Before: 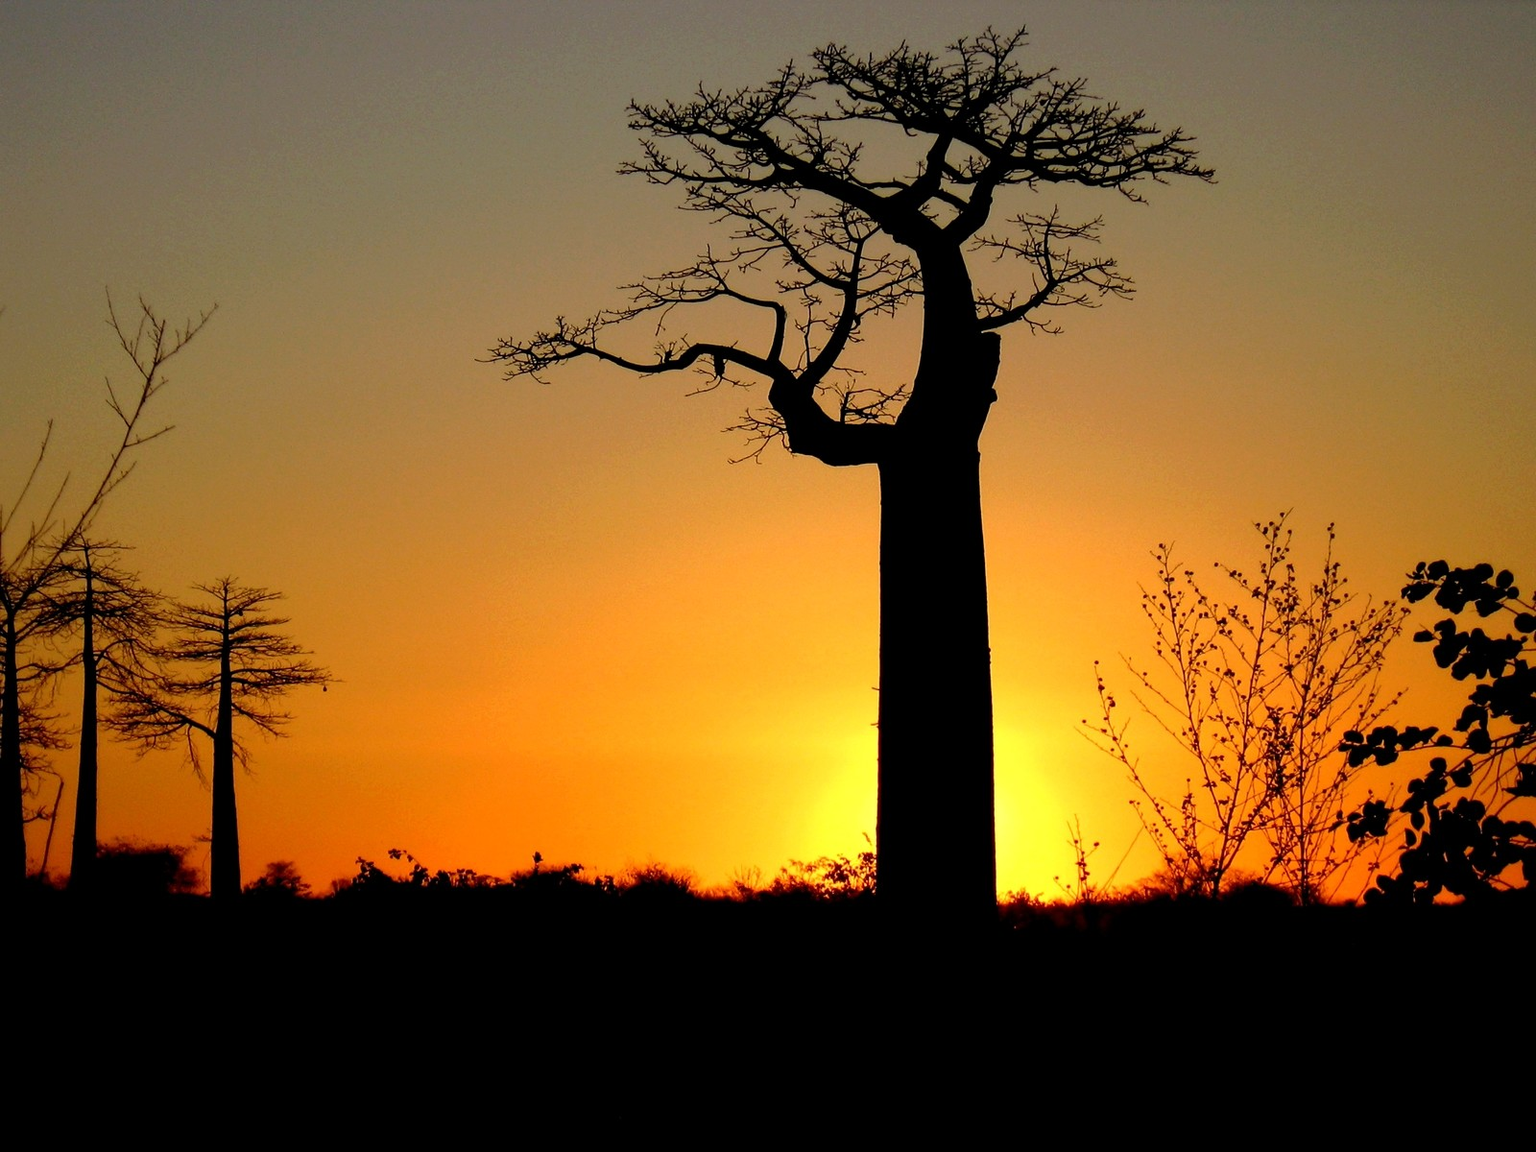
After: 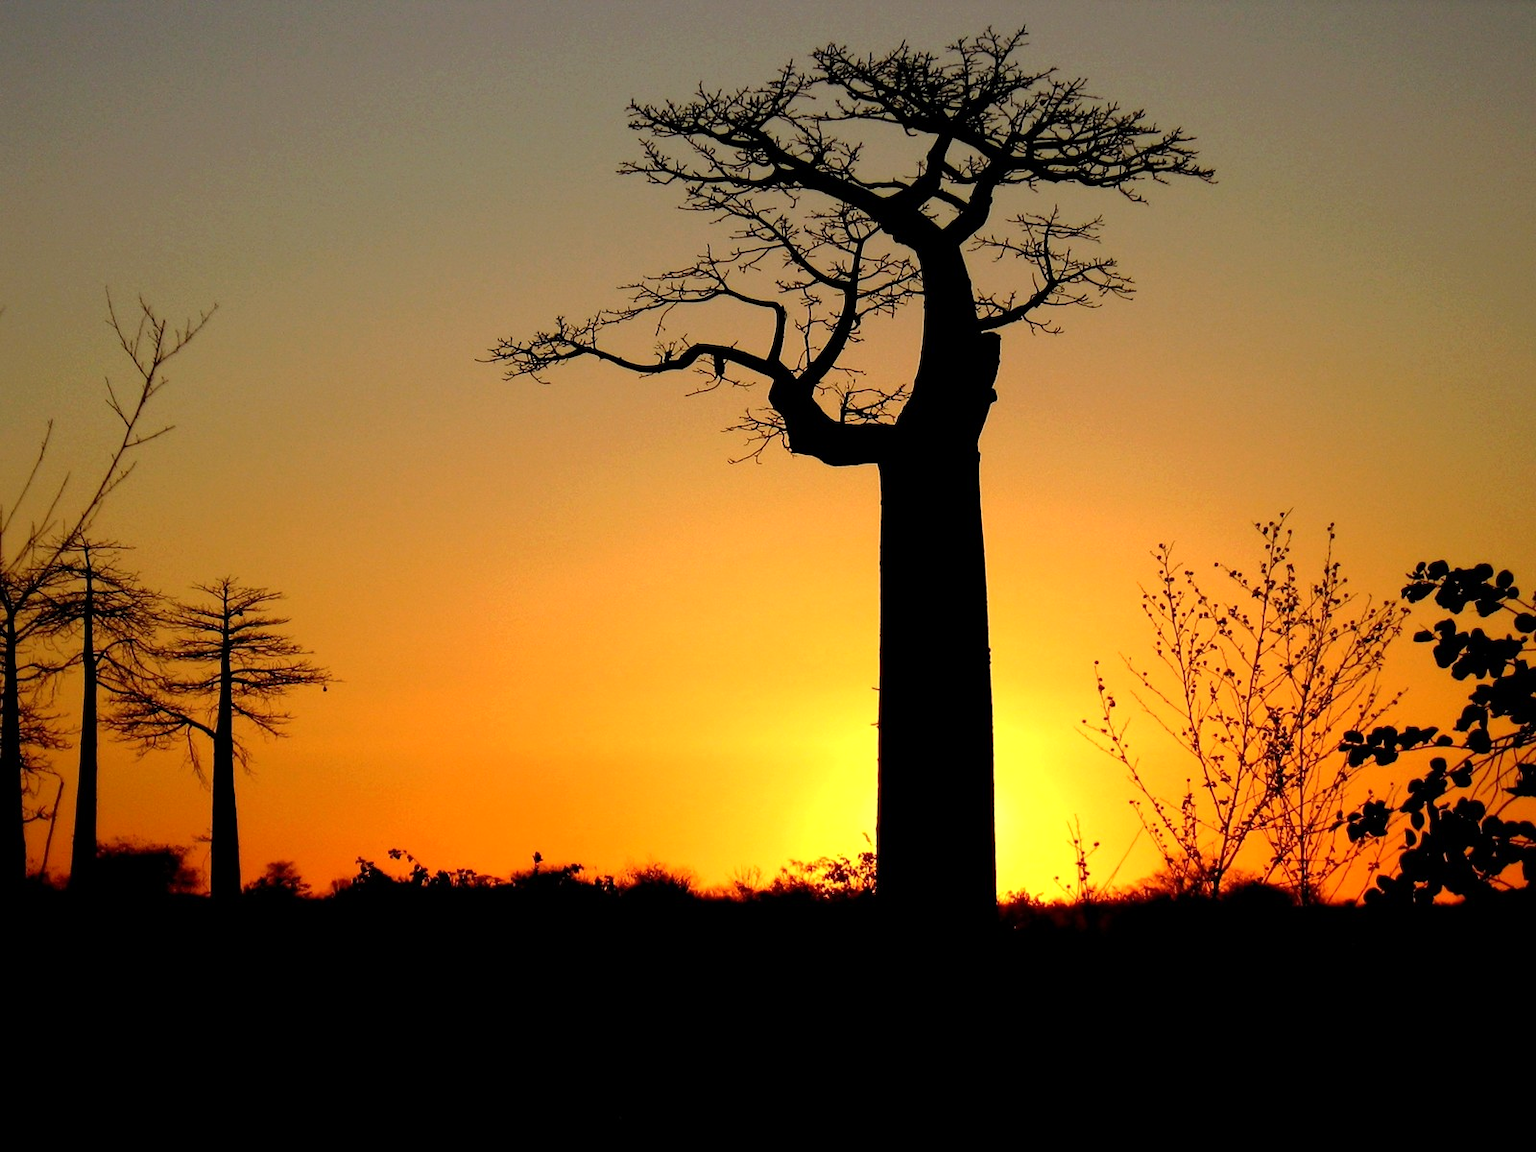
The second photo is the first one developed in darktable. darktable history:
exposure: exposure 0.202 EV, compensate highlight preservation false
shadows and highlights: radius 94.95, shadows -13.52, white point adjustment 0.175, highlights 31.59, compress 48.56%, soften with gaussian
